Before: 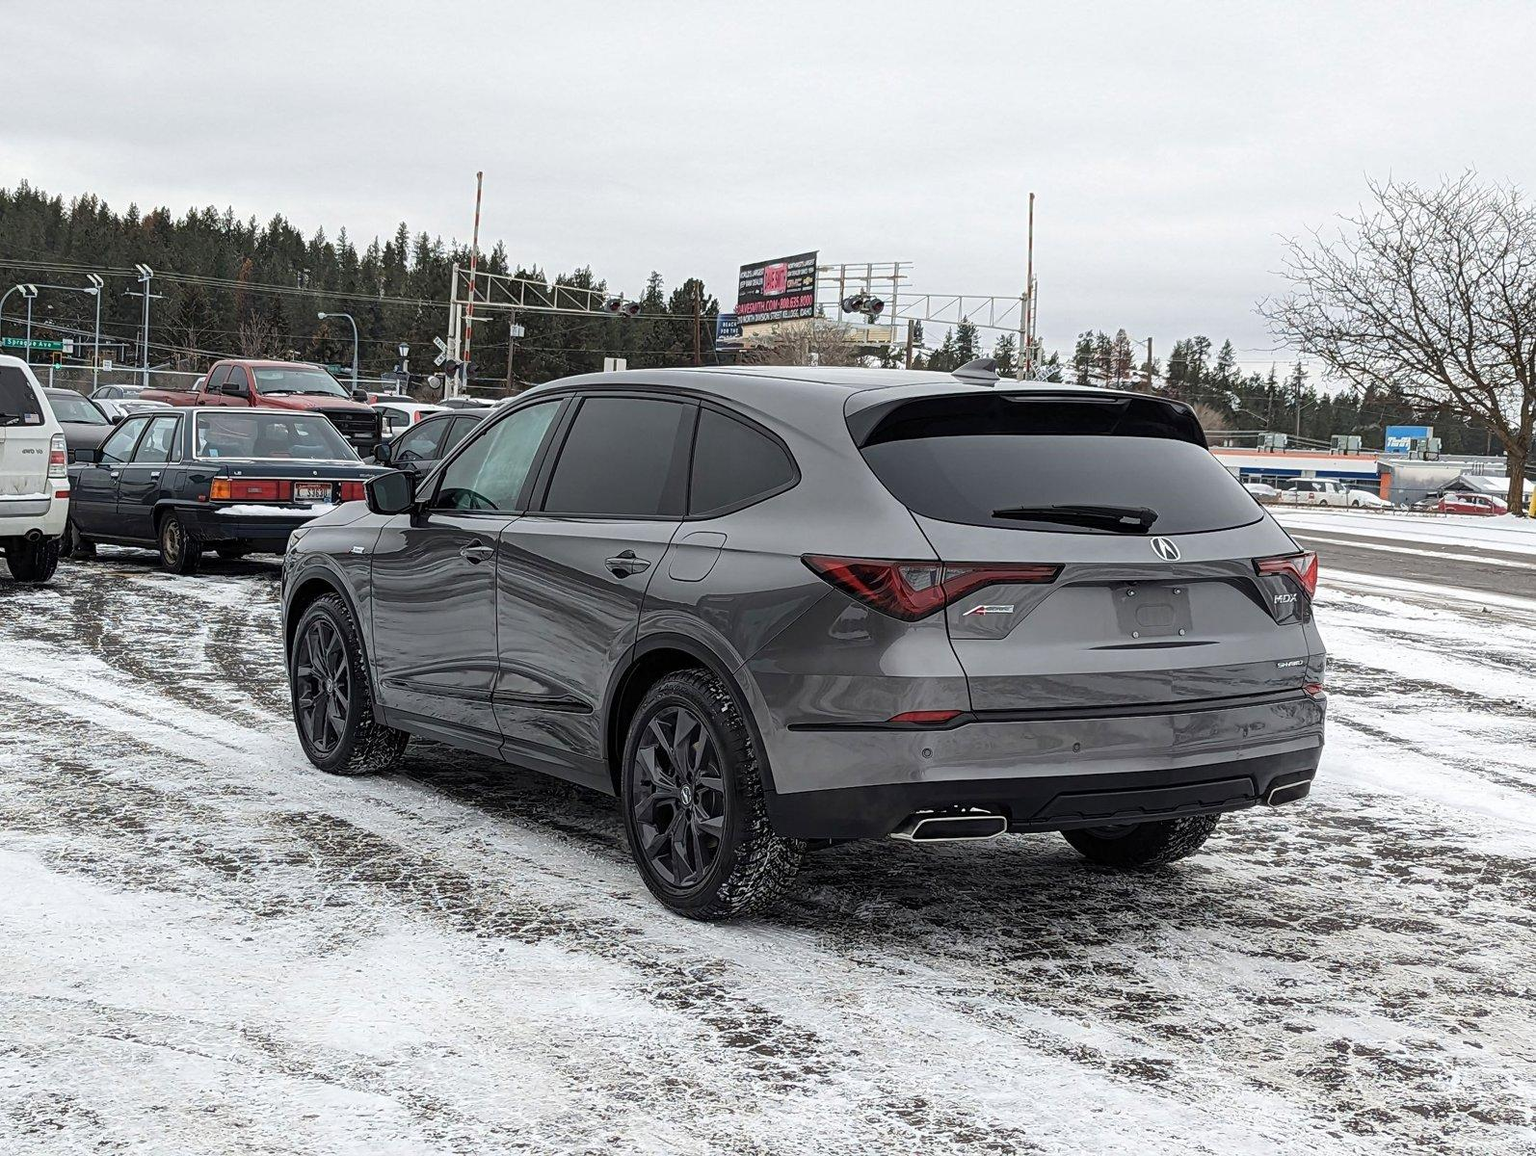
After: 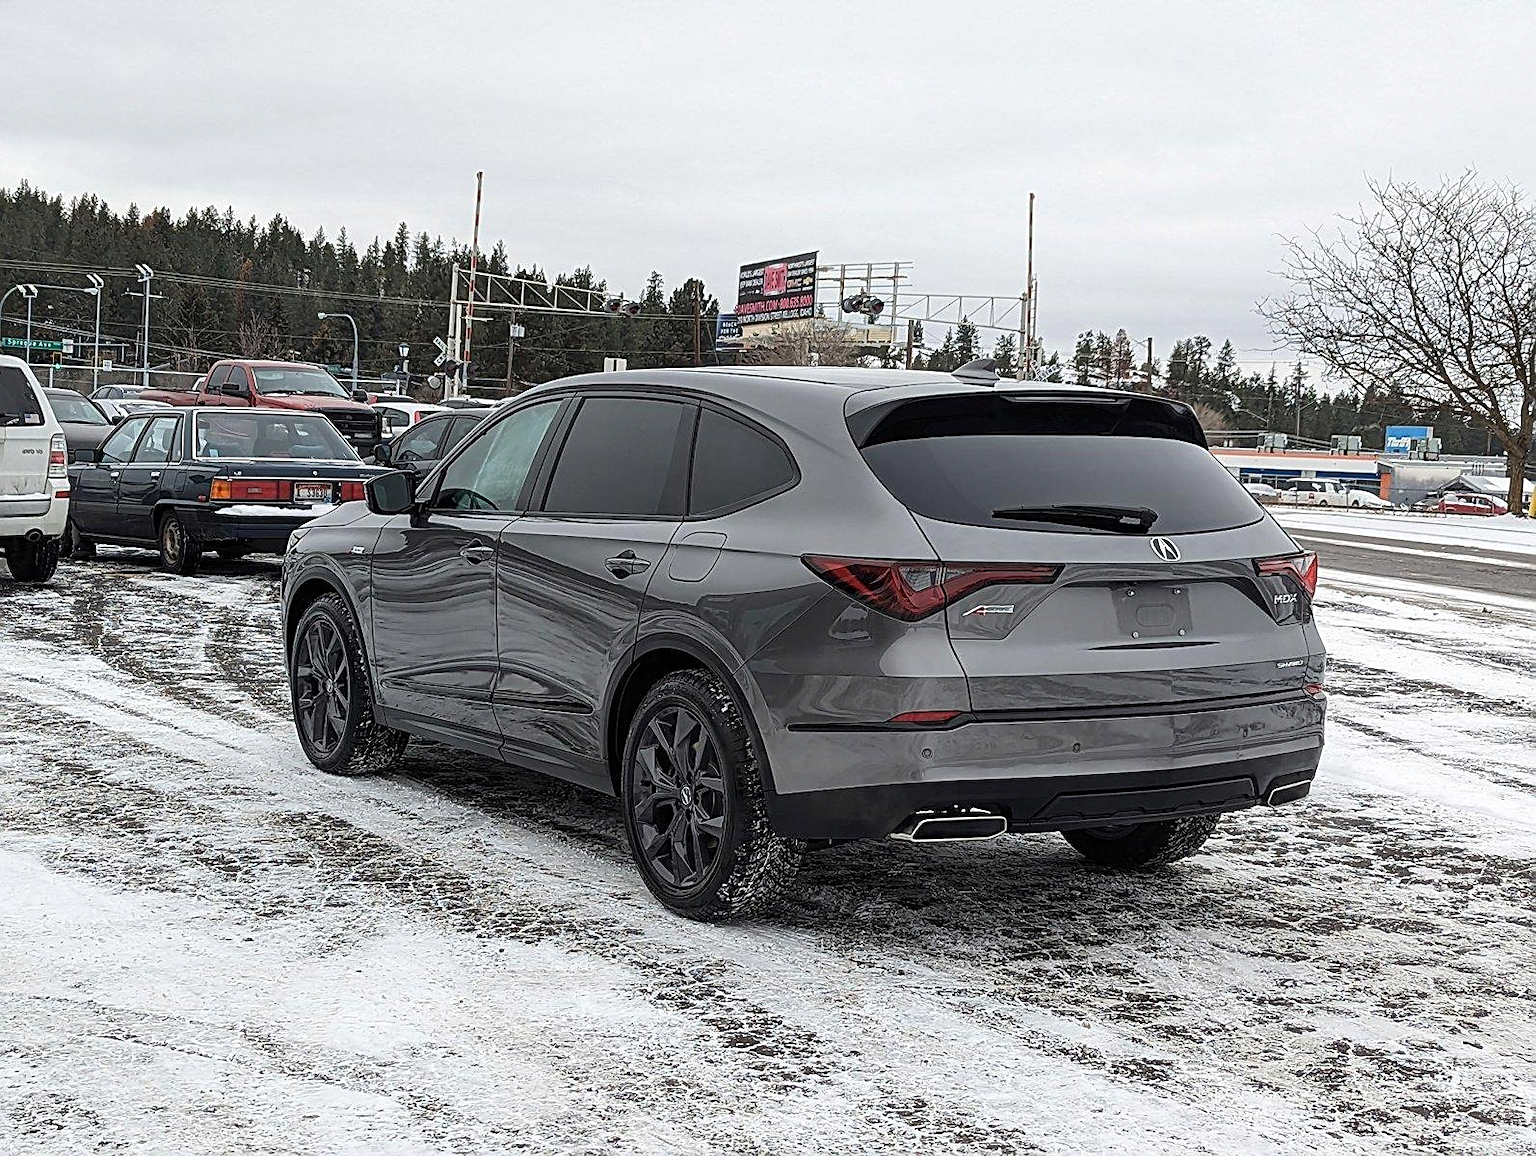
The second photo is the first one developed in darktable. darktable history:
color balance: input saturation 99%
sharpen: on, module defaults
